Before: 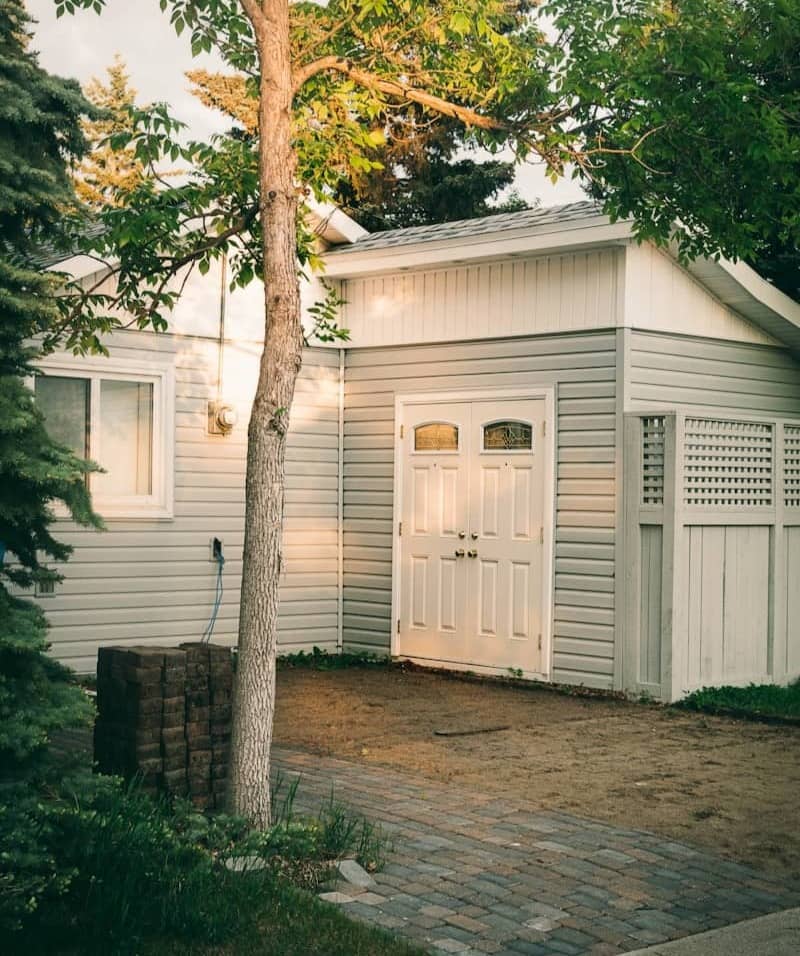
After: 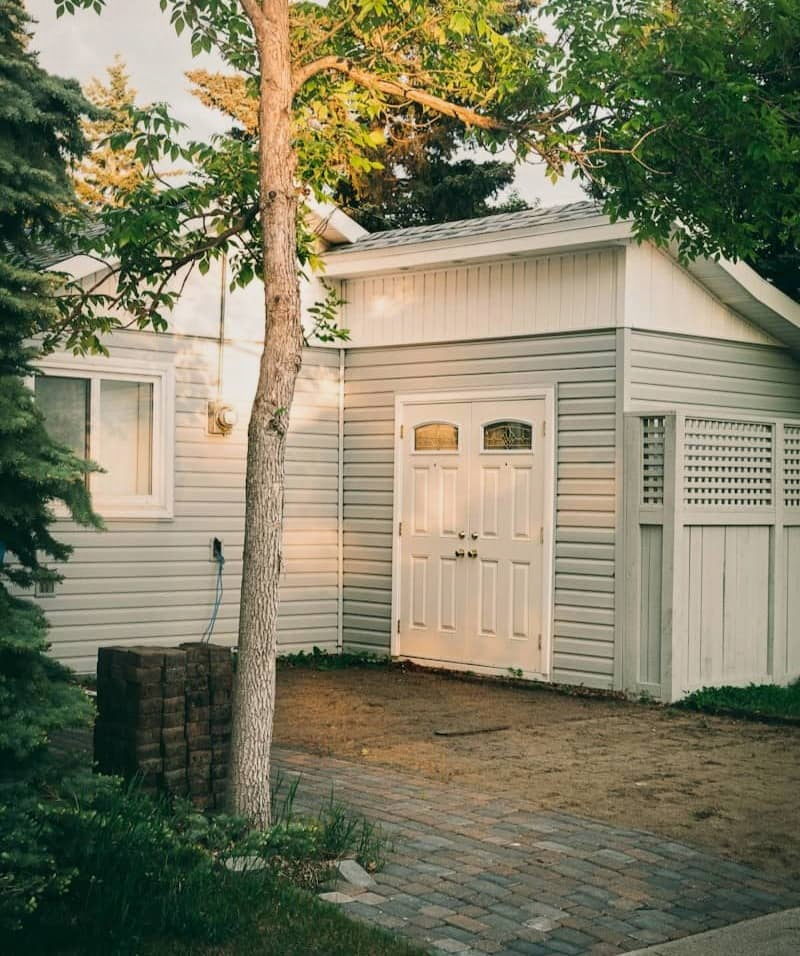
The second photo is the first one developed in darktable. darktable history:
tone equalizer: -8 EV -0.002 EV, -7 EV 0.003 EV, -6 EV -0.021 EV, -5 EV 0.012 EV, -4 EV -0.018 EV, -3 EV 0.031 EV, -2 EV -0.08 EV, -1 EV -0.303 EV, +0 EV -0.57 EV, smoothing diameter 2.01%, edges refinement/feathering 24.28, mask exposure compensation -1.57 EV, filter diffusion 5
